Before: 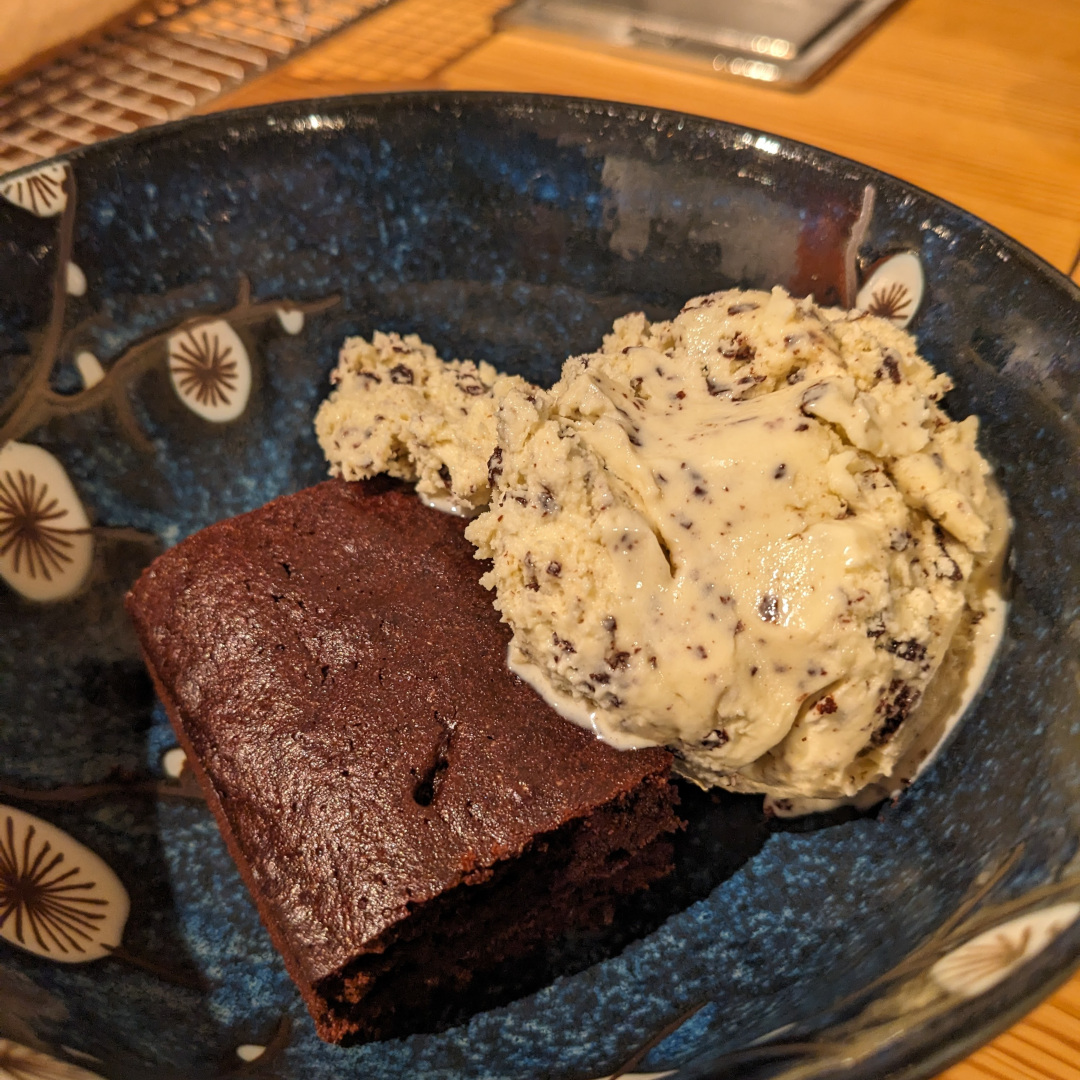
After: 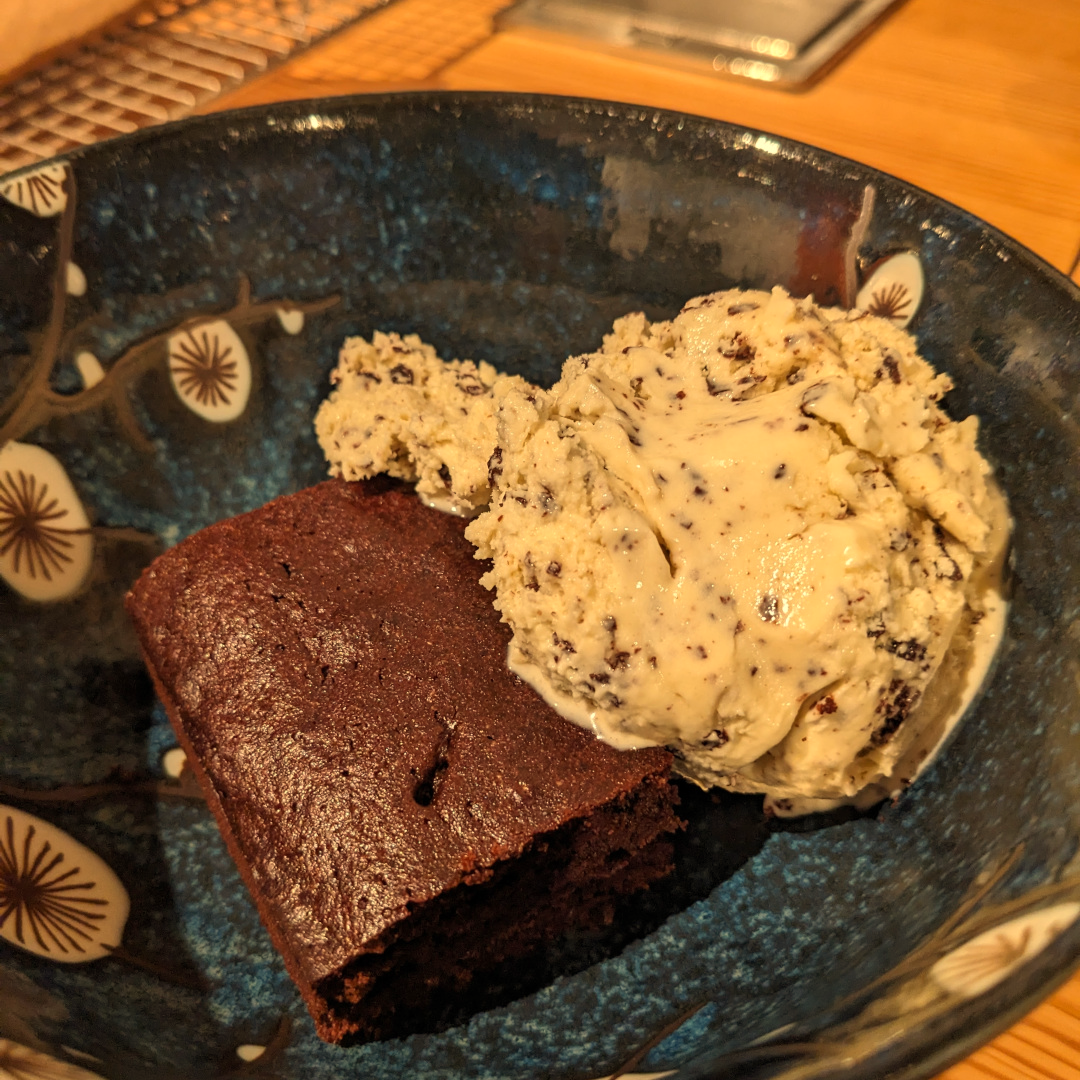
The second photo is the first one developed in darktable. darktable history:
white balance: red 1.08, blue 0.791
color correction: highlights a* -0.137, highlights b* 0.137
